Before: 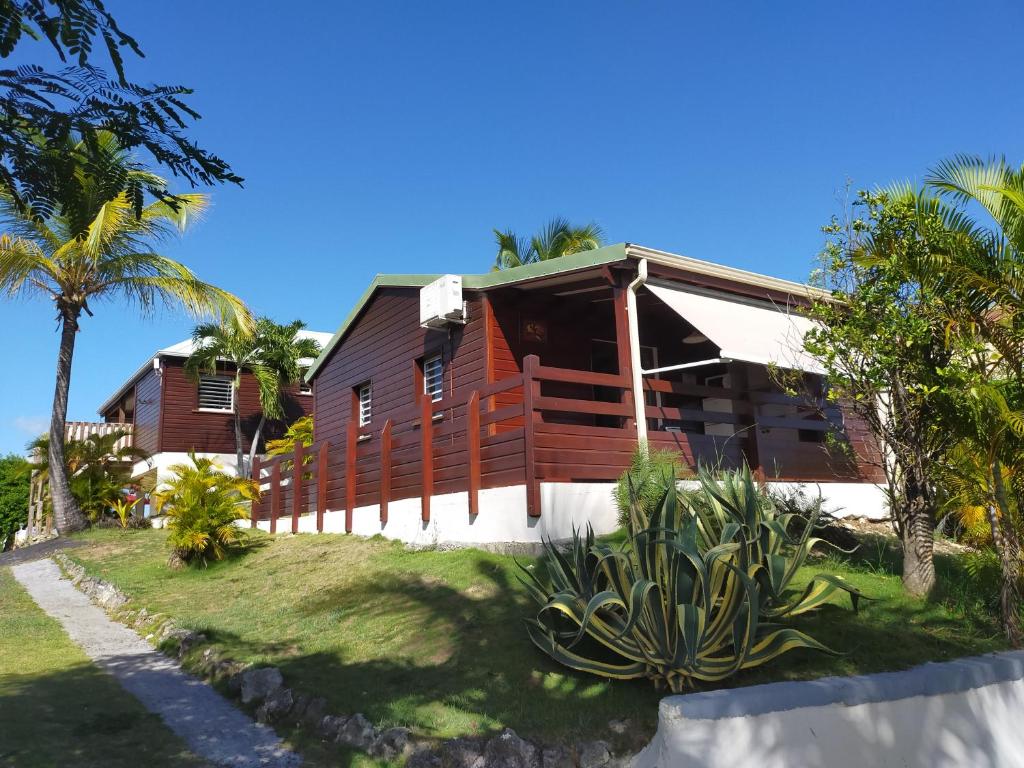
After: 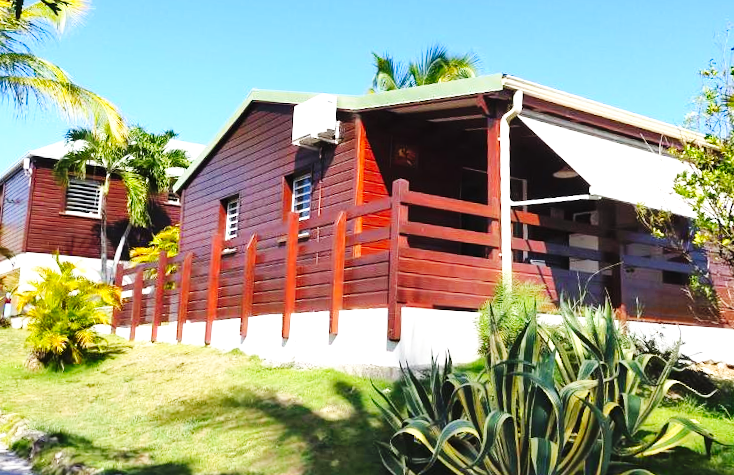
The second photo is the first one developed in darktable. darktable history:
base curve: curves: ch0 [(0, 0) (0.036, 0.025) (0.121, 0.166) (0.206, 0.329) (0.605, 0.79) (1, 1)], preserve colors none
exposure: exposure 0.691 EV, compensate highlight preservation false
crop and rotate: angle -3.68°, left 9.837%, top 20.858%, right 12.469%, bottom 12.114%
contrast brightness saturation: contrast 0.103, brightness 0.038, saturation 0.093
